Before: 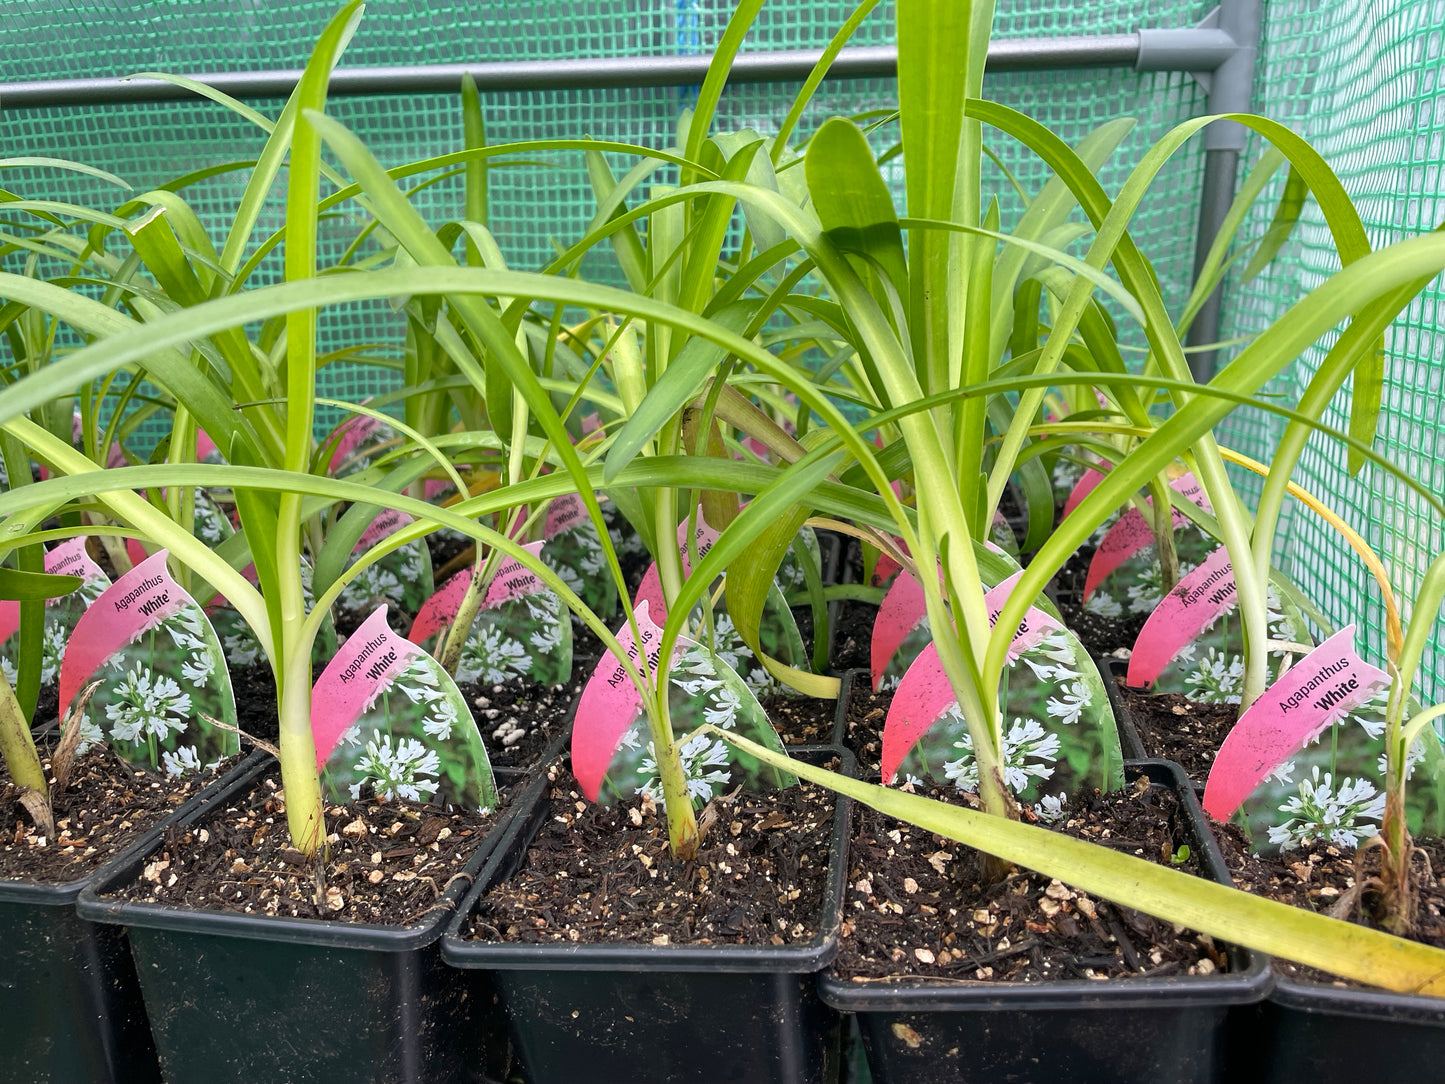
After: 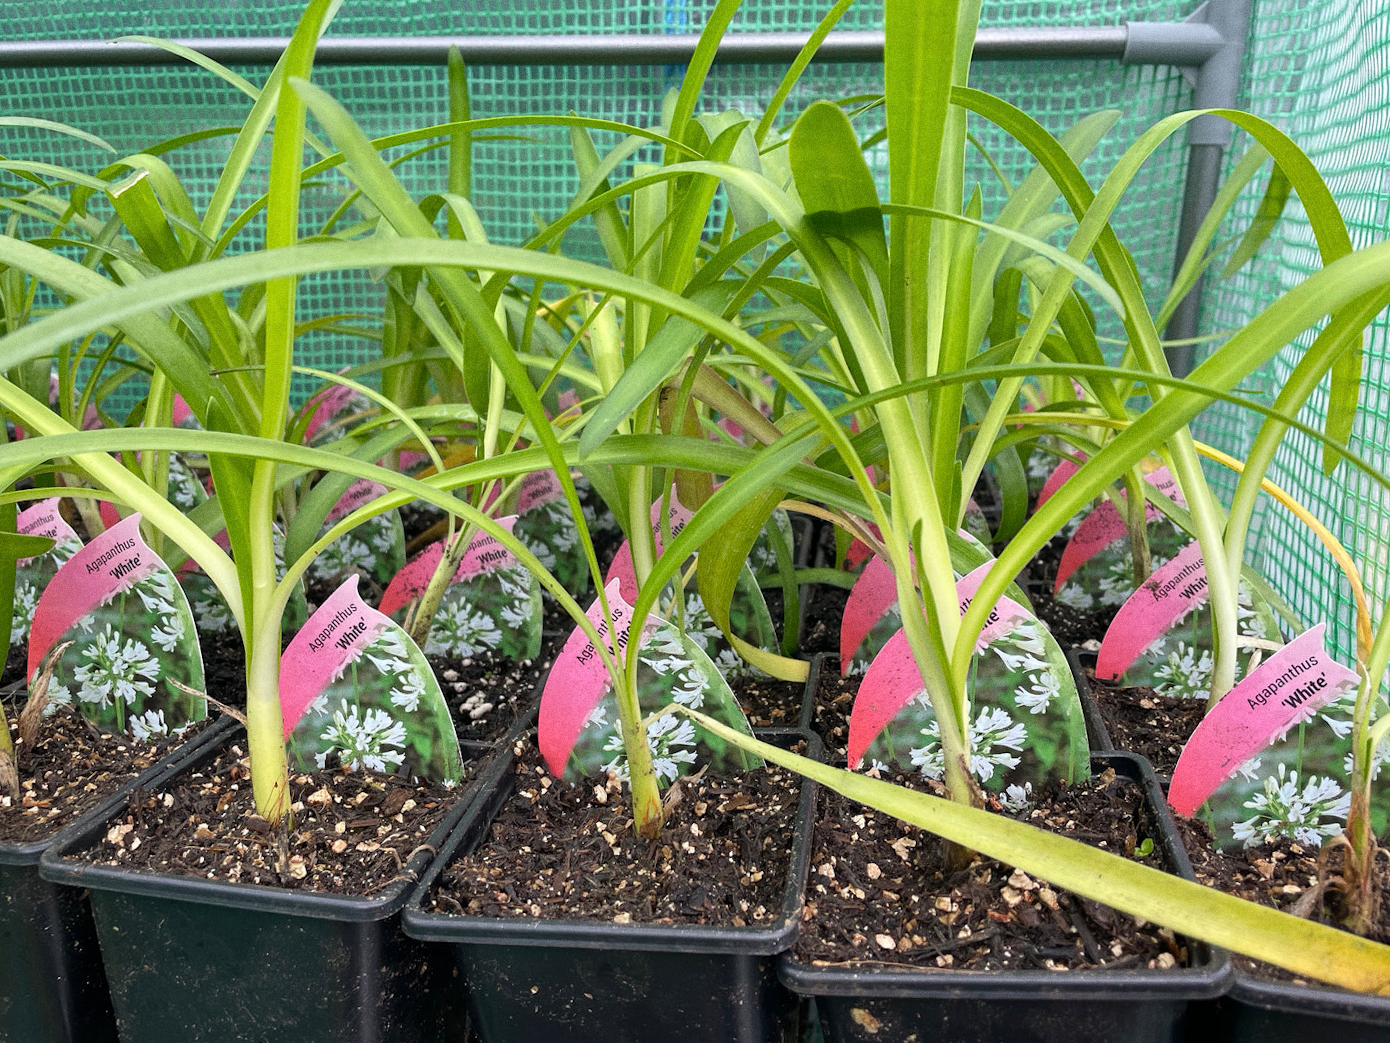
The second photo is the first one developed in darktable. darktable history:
crop and rotate: angle -1.69°
grain: coarseness 0.09 ISO
